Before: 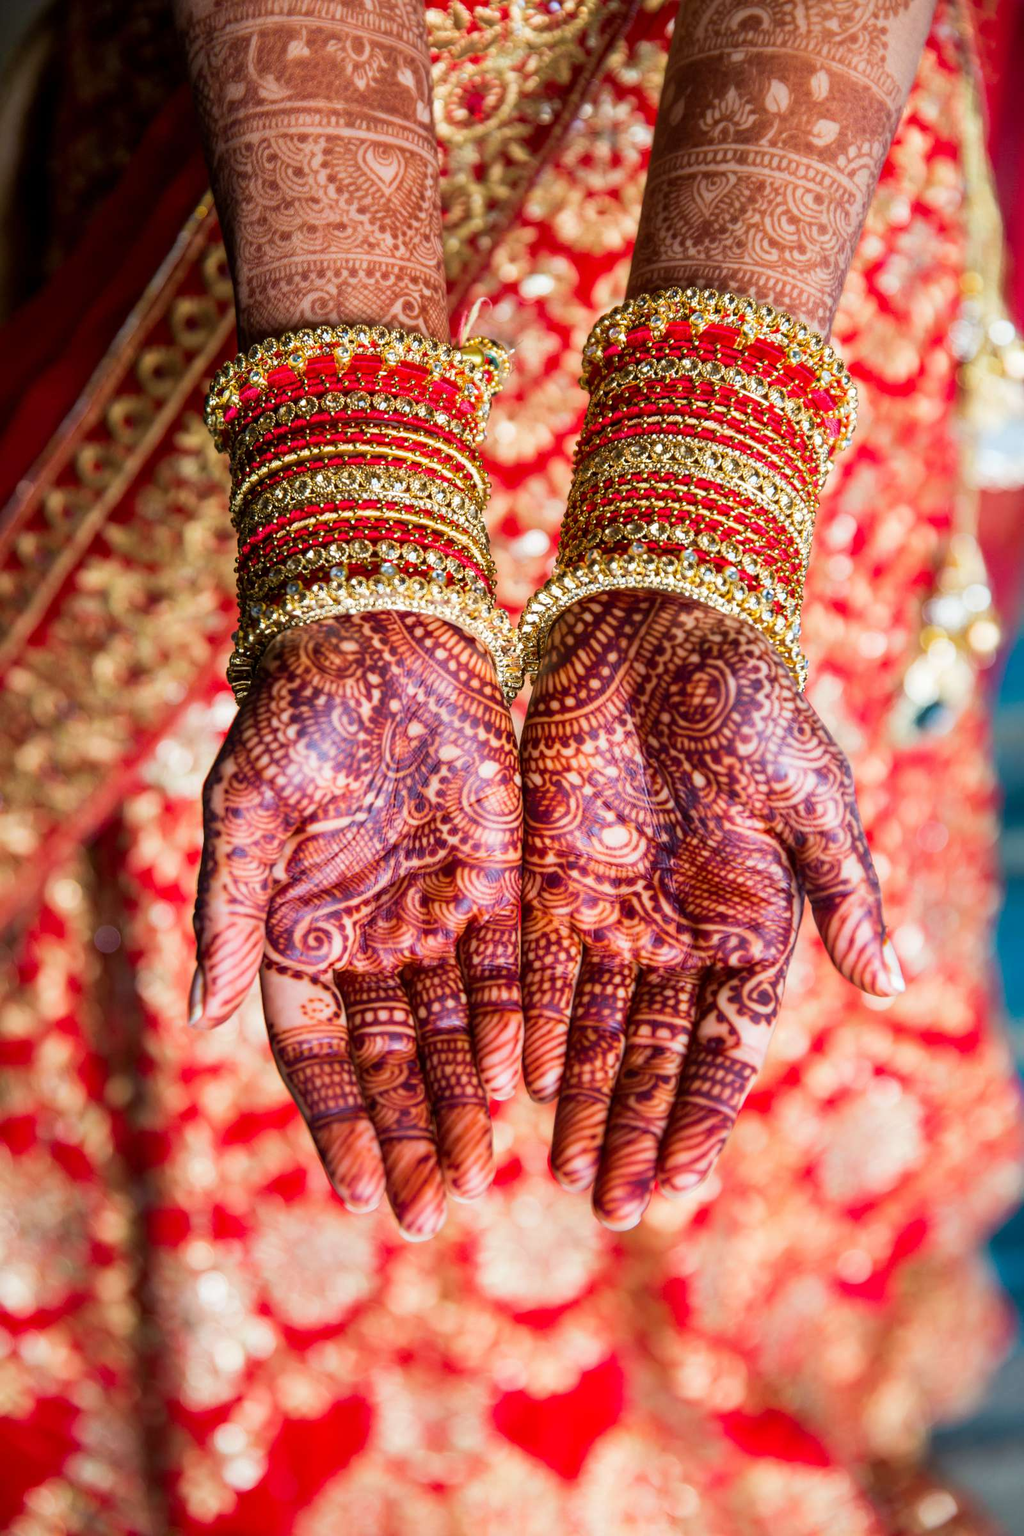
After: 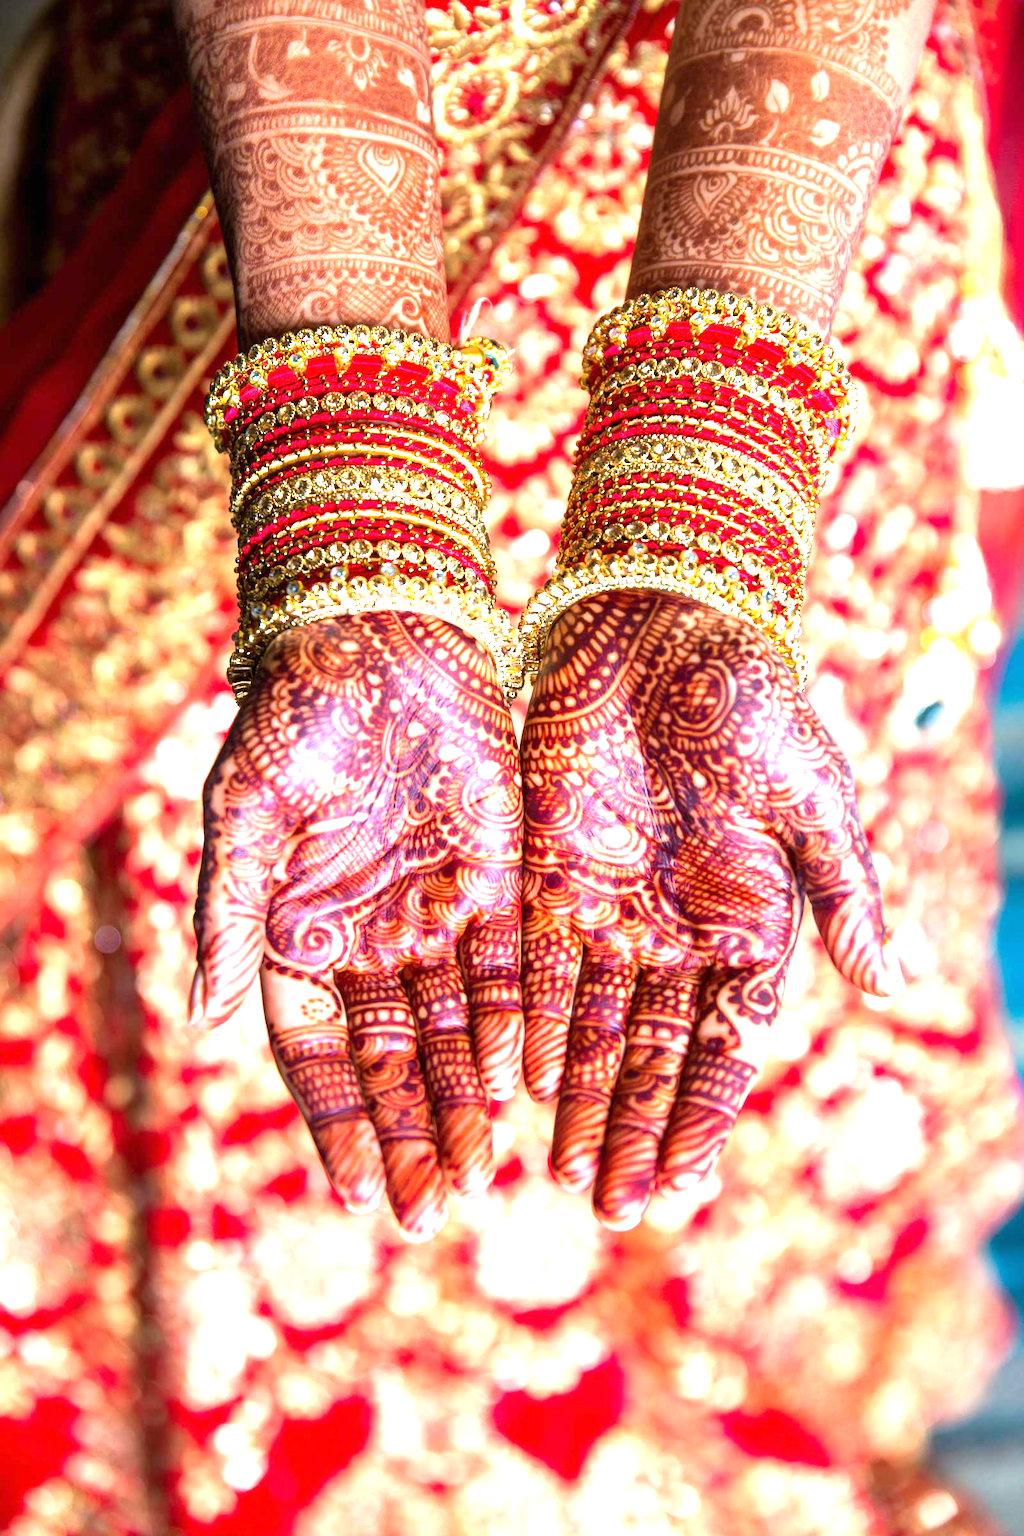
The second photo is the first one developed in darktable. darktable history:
exposure: black level correction 0, exposure 1.276 EV, compensate highlight preservation false
